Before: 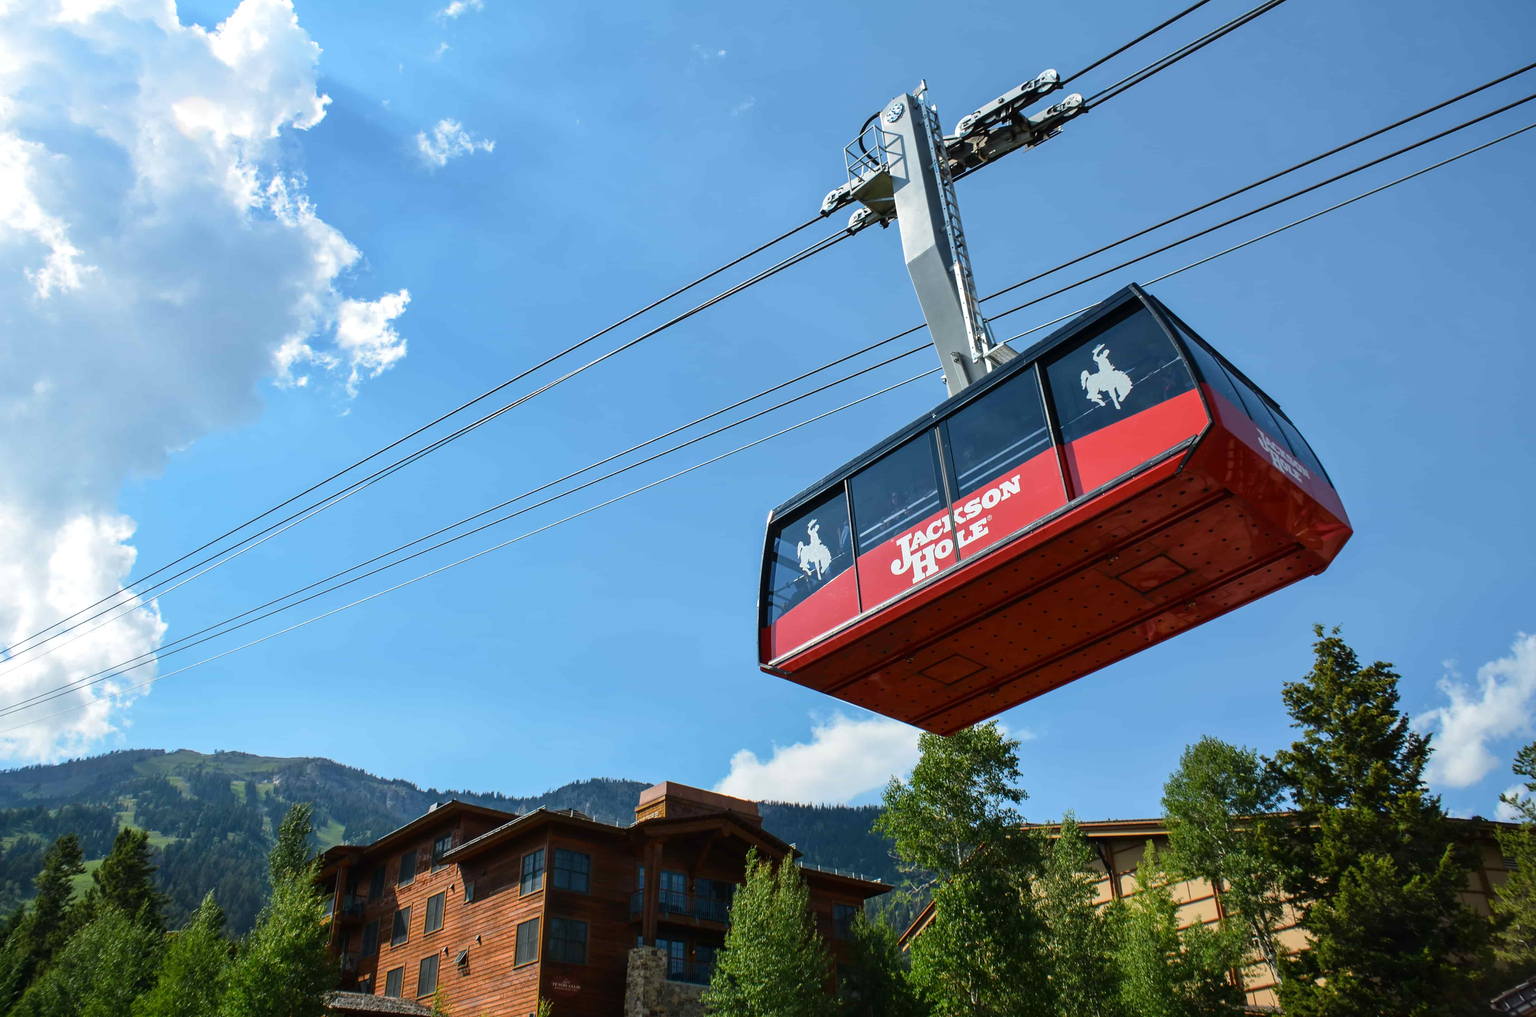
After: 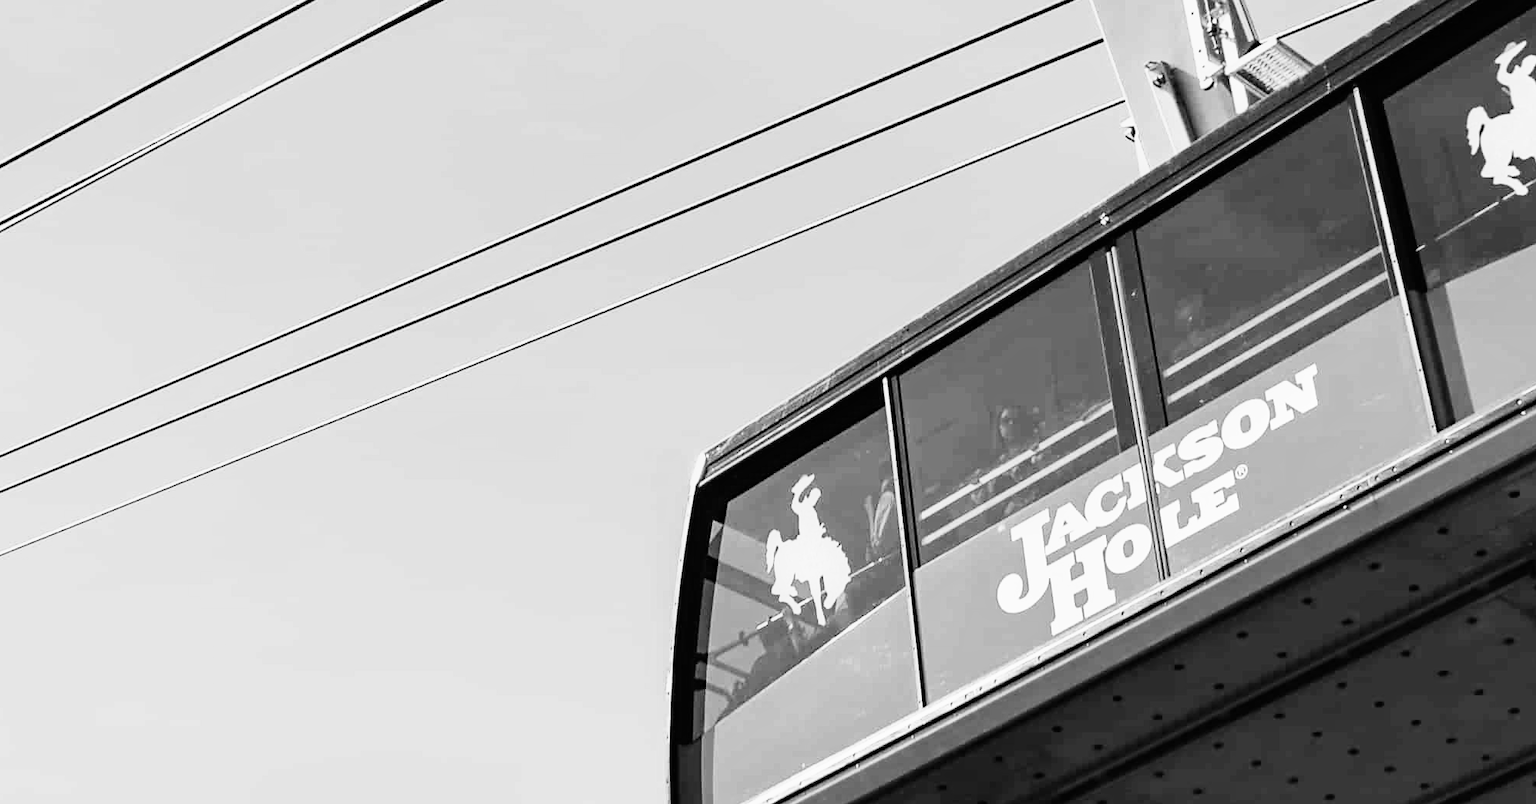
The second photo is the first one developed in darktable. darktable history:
exposure: exposure 0.2 EV, compensate highlight preservation false
monochrome: a 32, b 64, size 2.3
base curve: curves: ch0 [(0, 0) (0.007, 0.004) (0.027, 0.03) (0.046, 0.07) (0.207, 0.54) (0.442, 0.872) (0.673, 0.972) (1, 1)], preserve colors none
haze removal: compatibility mode true, adaptive false
crop: left 31.751%, top 32.172%, right 27.8%, bottom 35.83%
